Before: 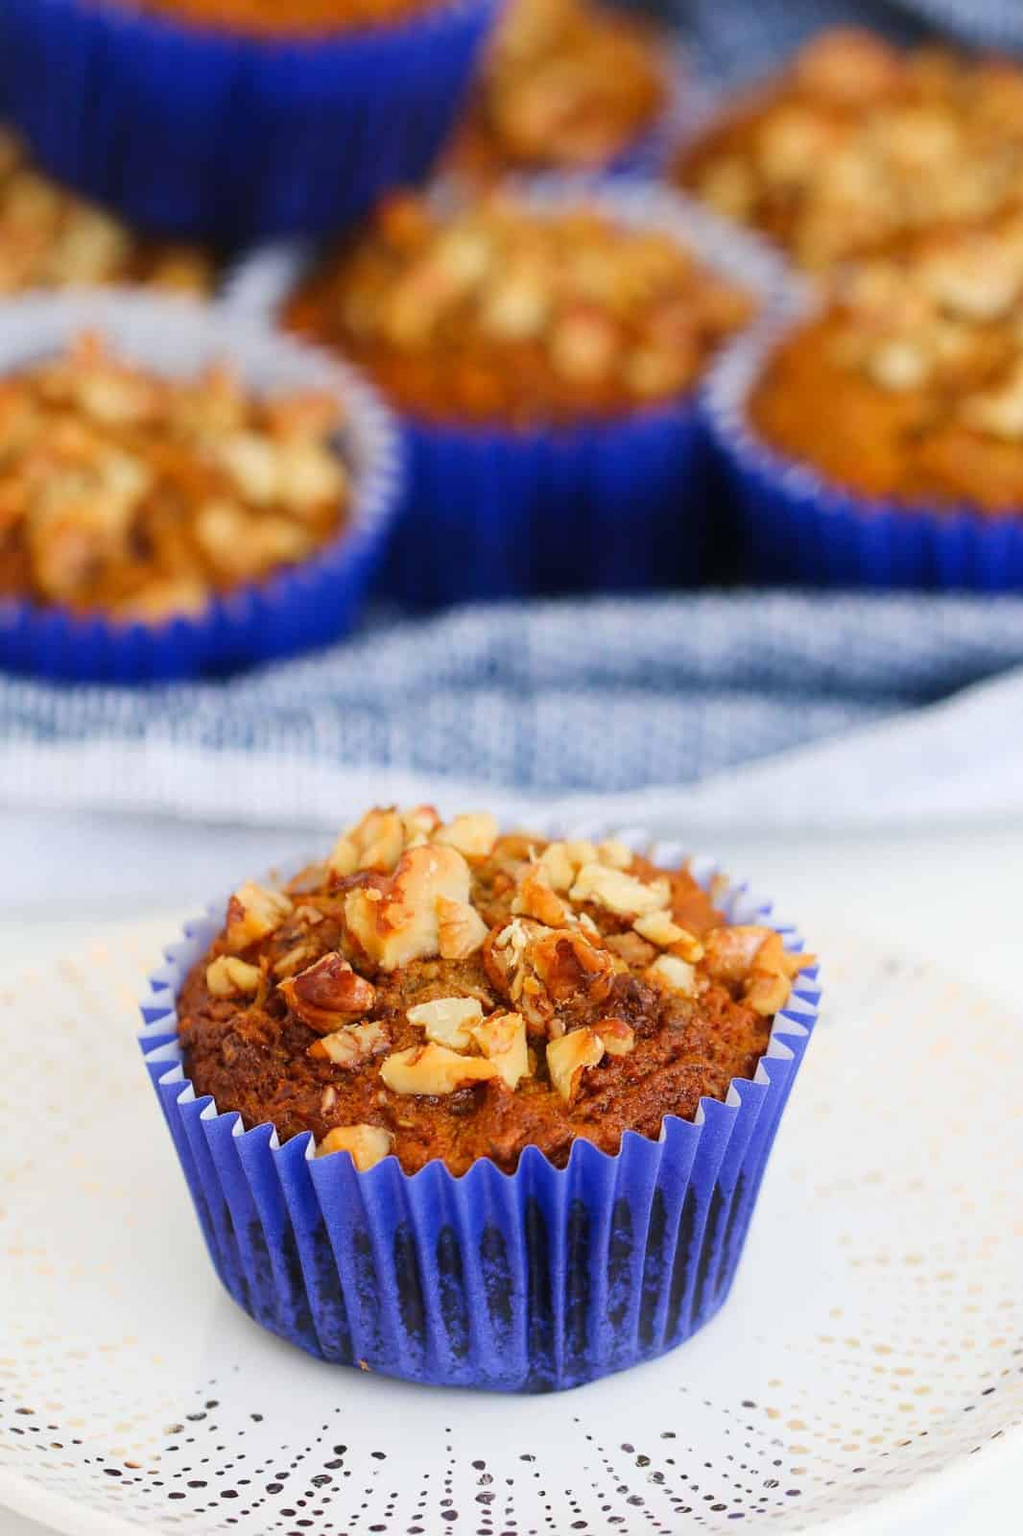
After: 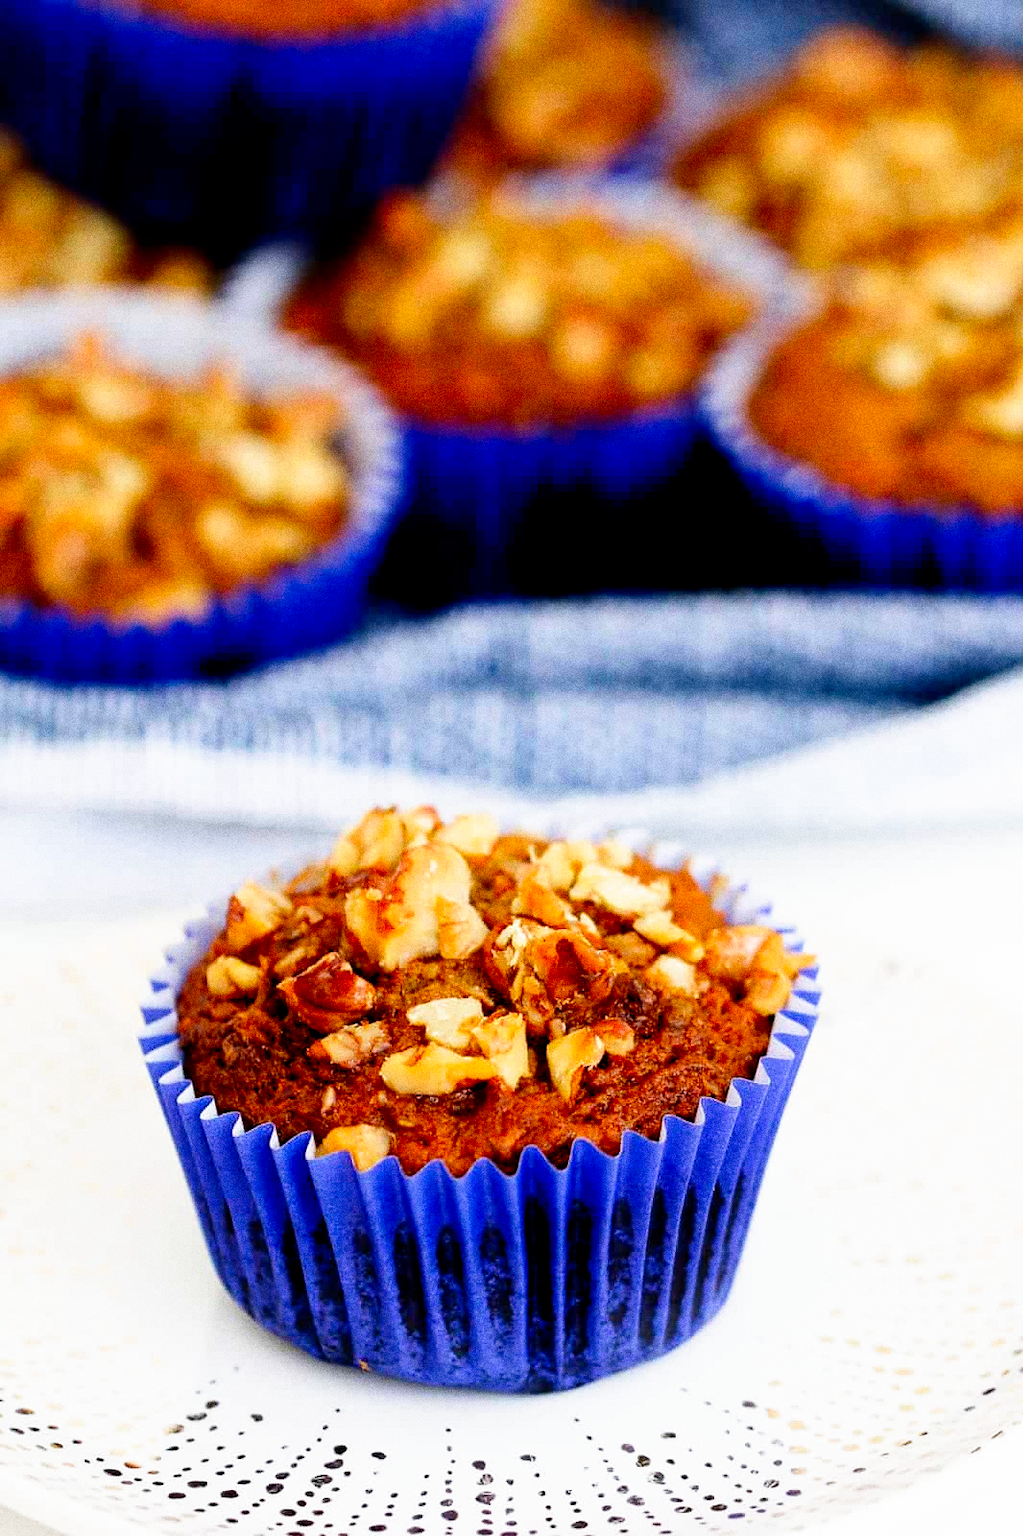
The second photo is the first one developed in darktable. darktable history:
filmic rgb: black relative exposure -5.5 EV, white relative exposure 2.5 EV, threshold 3 EV, target black luminance 0%, hardness 4.51, latitude 67.35%, contrast 1.453, shadows ↔ highlights balance -3.52%, preserve chrominance no, color science v4 (2020), contrast in shadows soft, enable highlight reconstruction true
grain: coarseness 0.09 ISO, strength 40%
